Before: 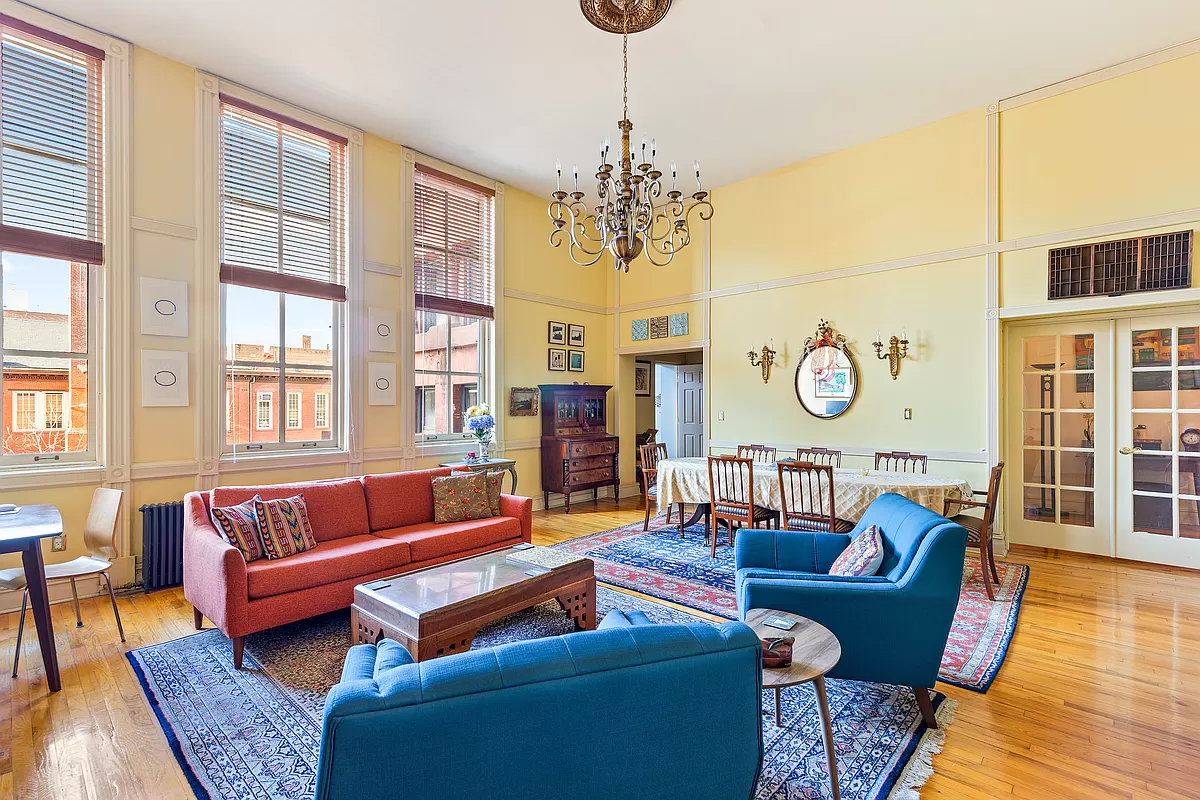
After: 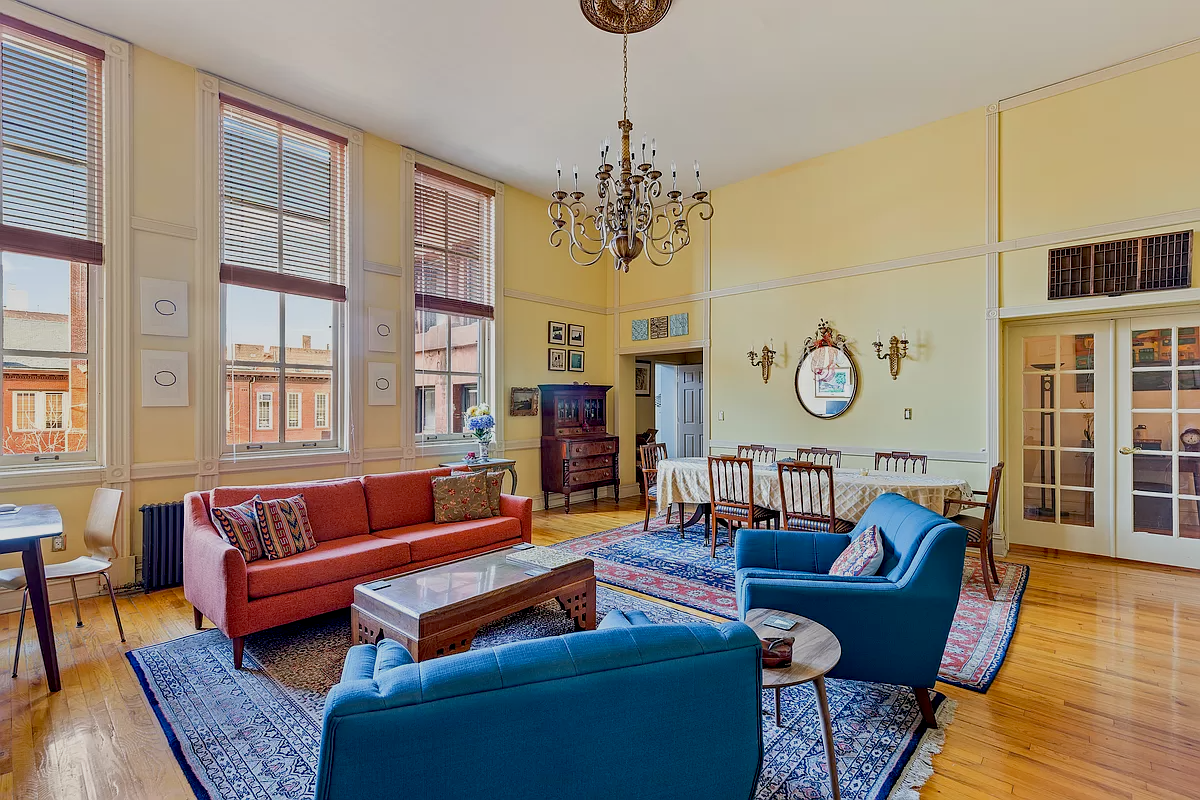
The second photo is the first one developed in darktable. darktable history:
exposure: black level correction 0.011, exposure -0.484 EV, compensate highlight preservation false
shadows and highlights: shadows 36.5, highlights -27.32, soften with gaussian
